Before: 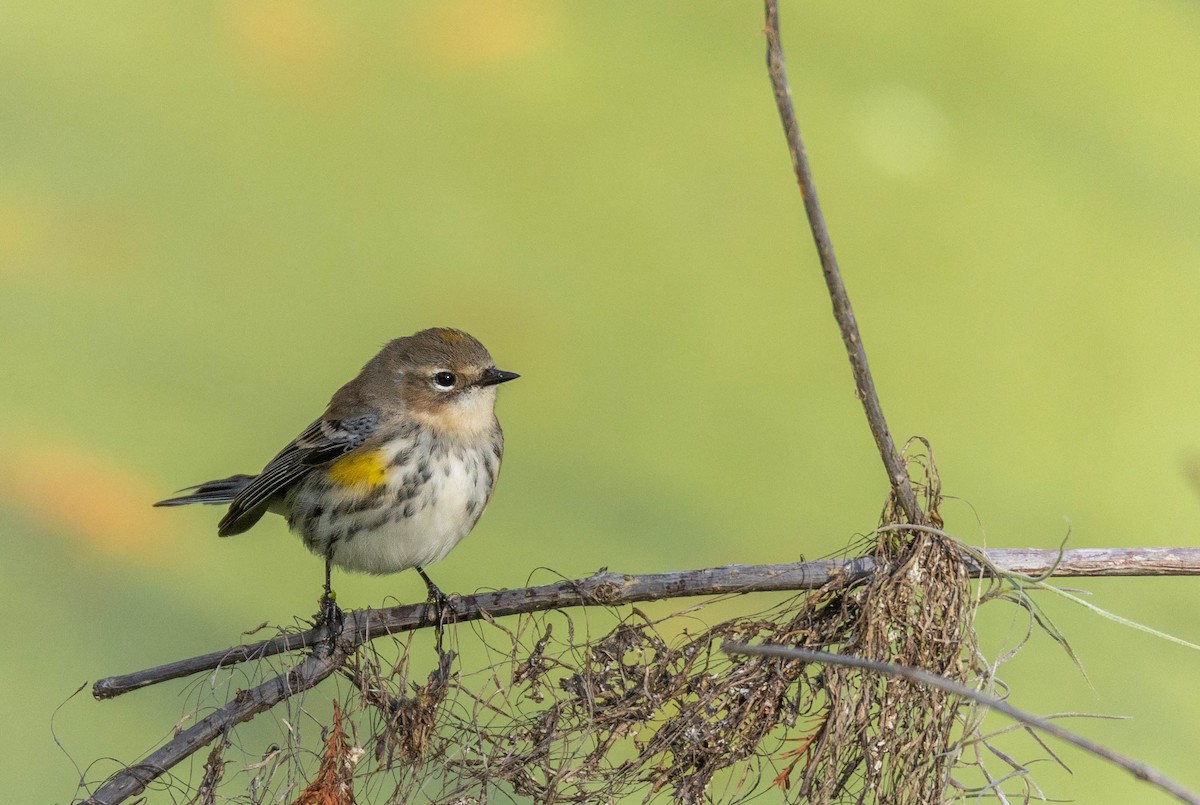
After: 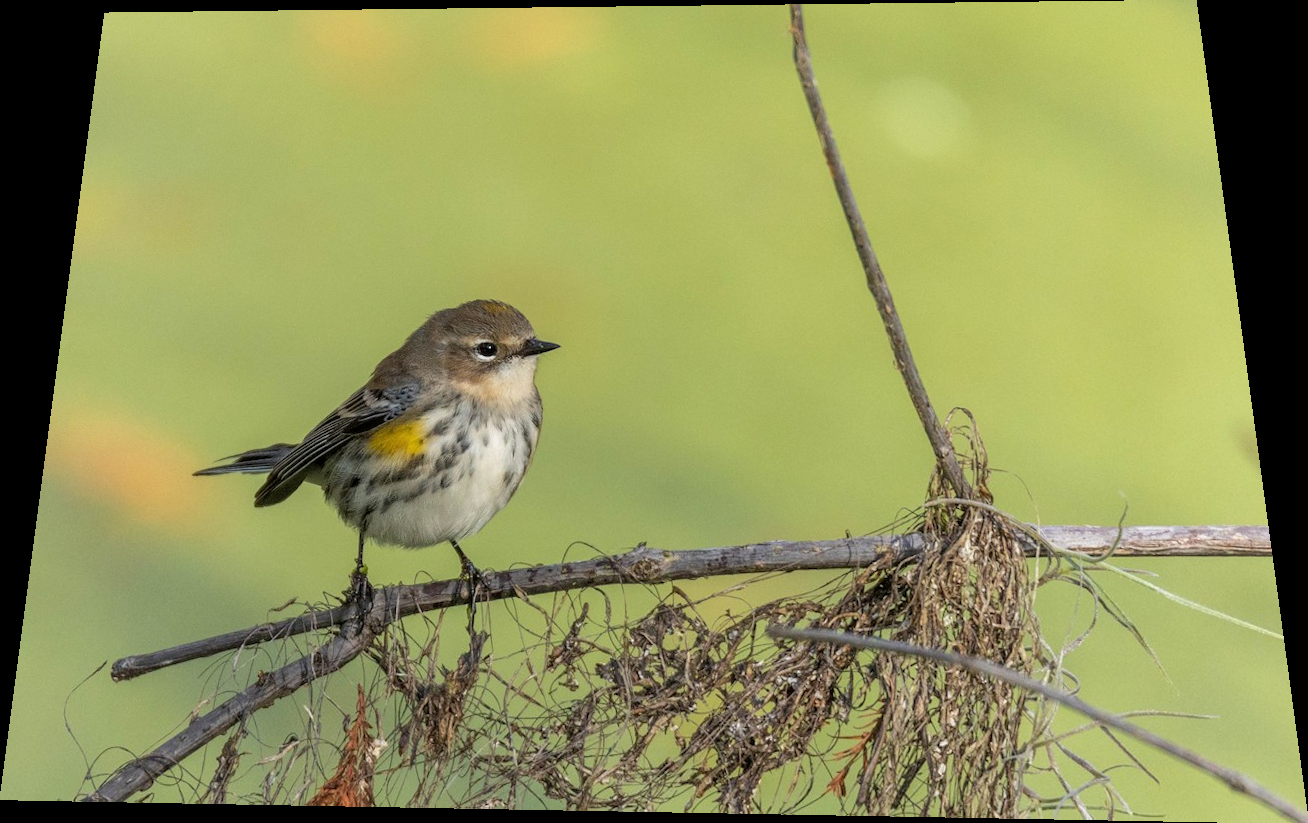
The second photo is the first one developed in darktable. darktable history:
rotate and perspective: rotation 0.128°, lens shift (vertical) -0.181, lens shift (horizontal) -0.044, shear 0.001, automatic cropping off
local contrast: highlights 100%, shadows 100%, detail 120%, midtone range 0.2
